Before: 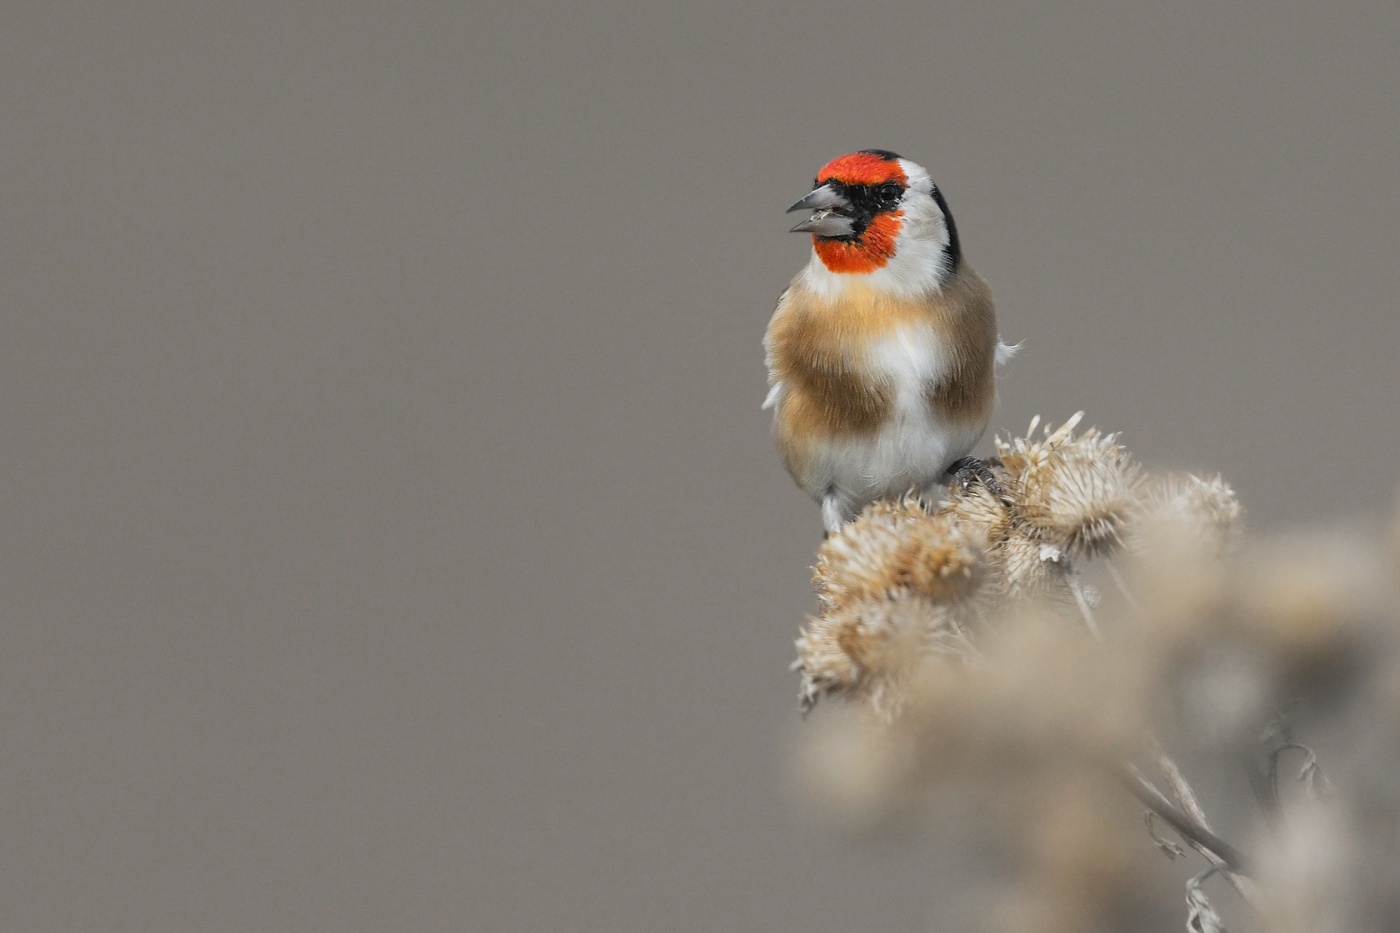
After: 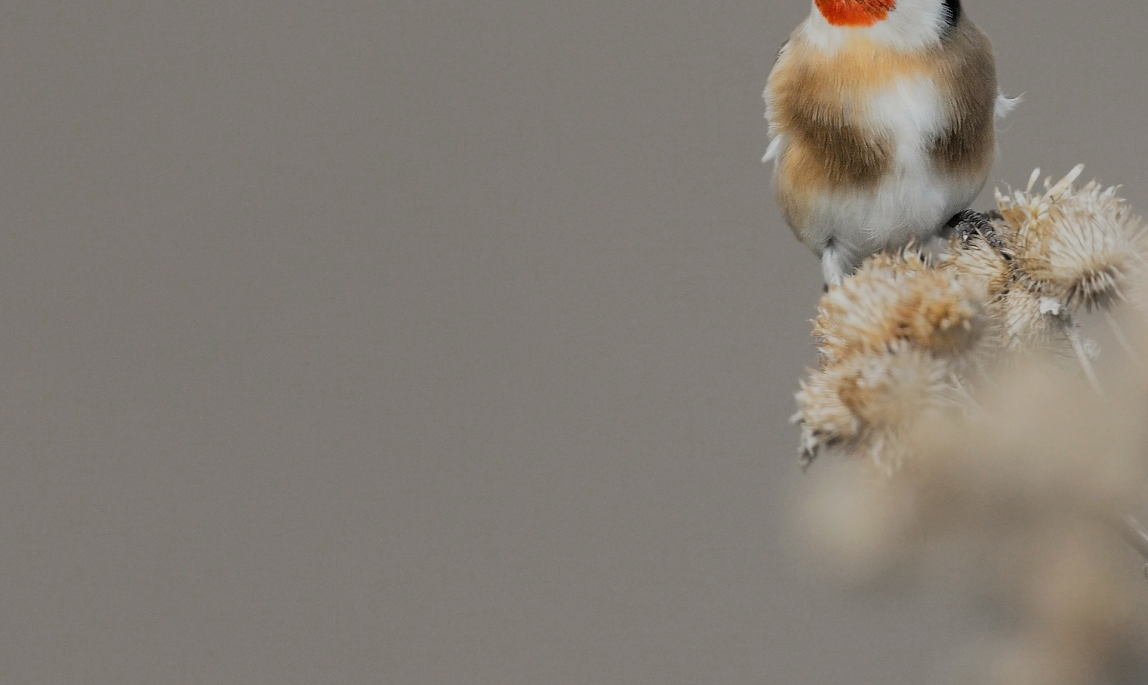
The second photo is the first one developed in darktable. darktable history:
filmic rgb: black relative exposure -9.22 EV, white relative exposure 6.77 EV, hardness 3.07, contrast 1.05
crop: top 26.531%, right 17.959%
